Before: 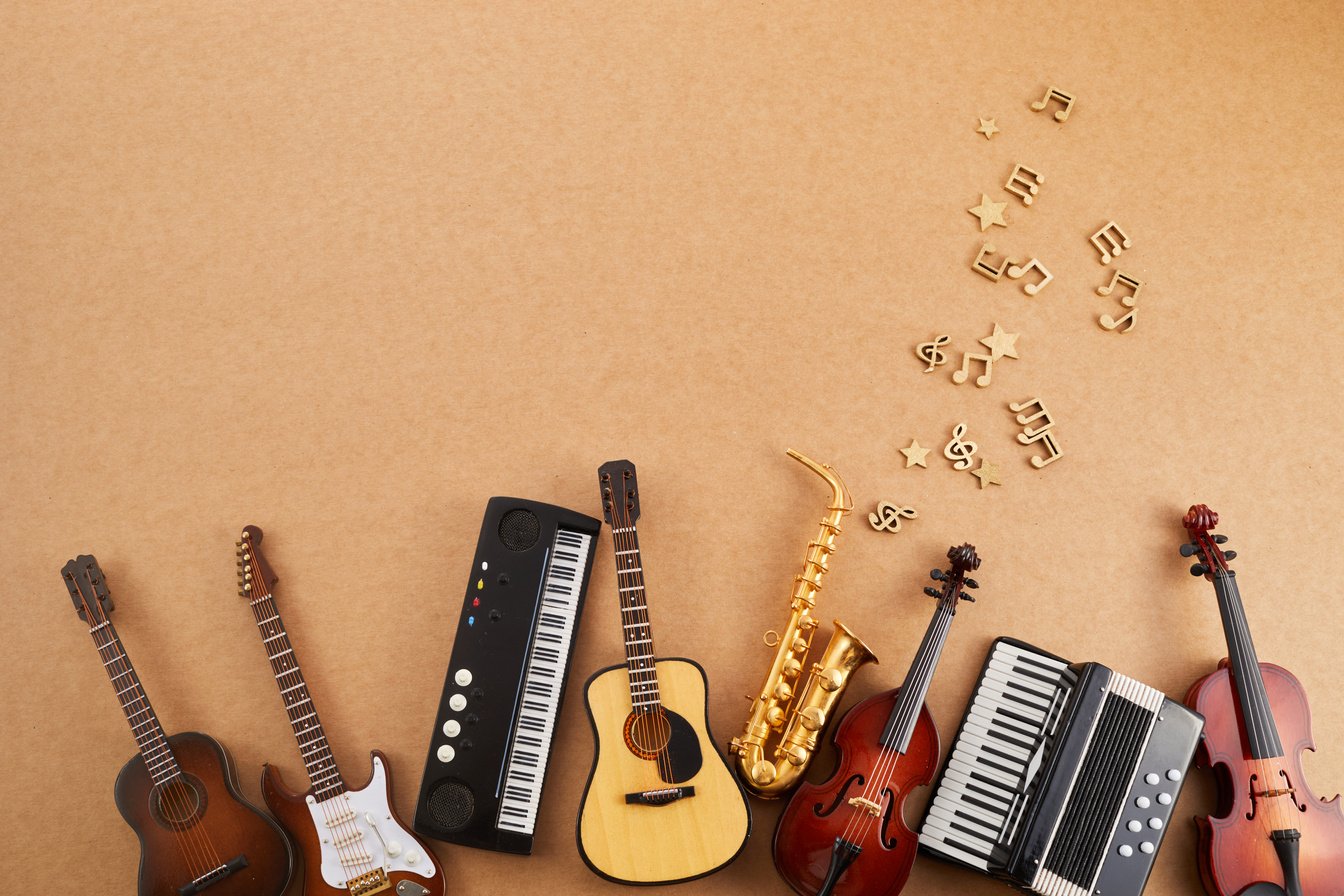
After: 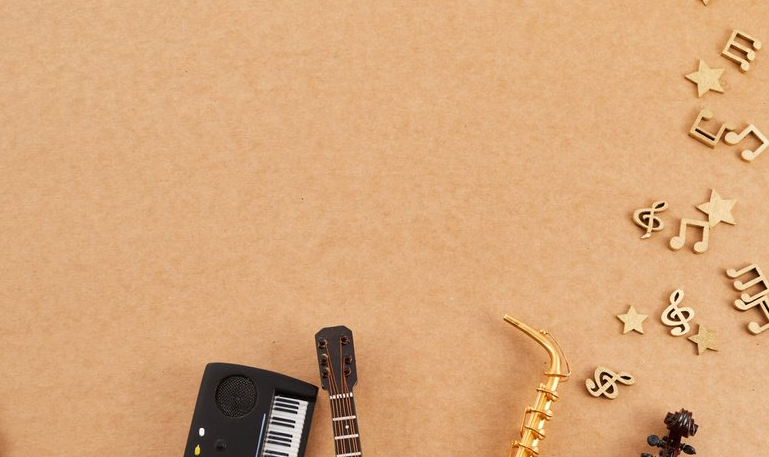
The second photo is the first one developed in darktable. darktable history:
crop: left 21.118%, top 15.014%, right 21.621%, bottom 33.908%
